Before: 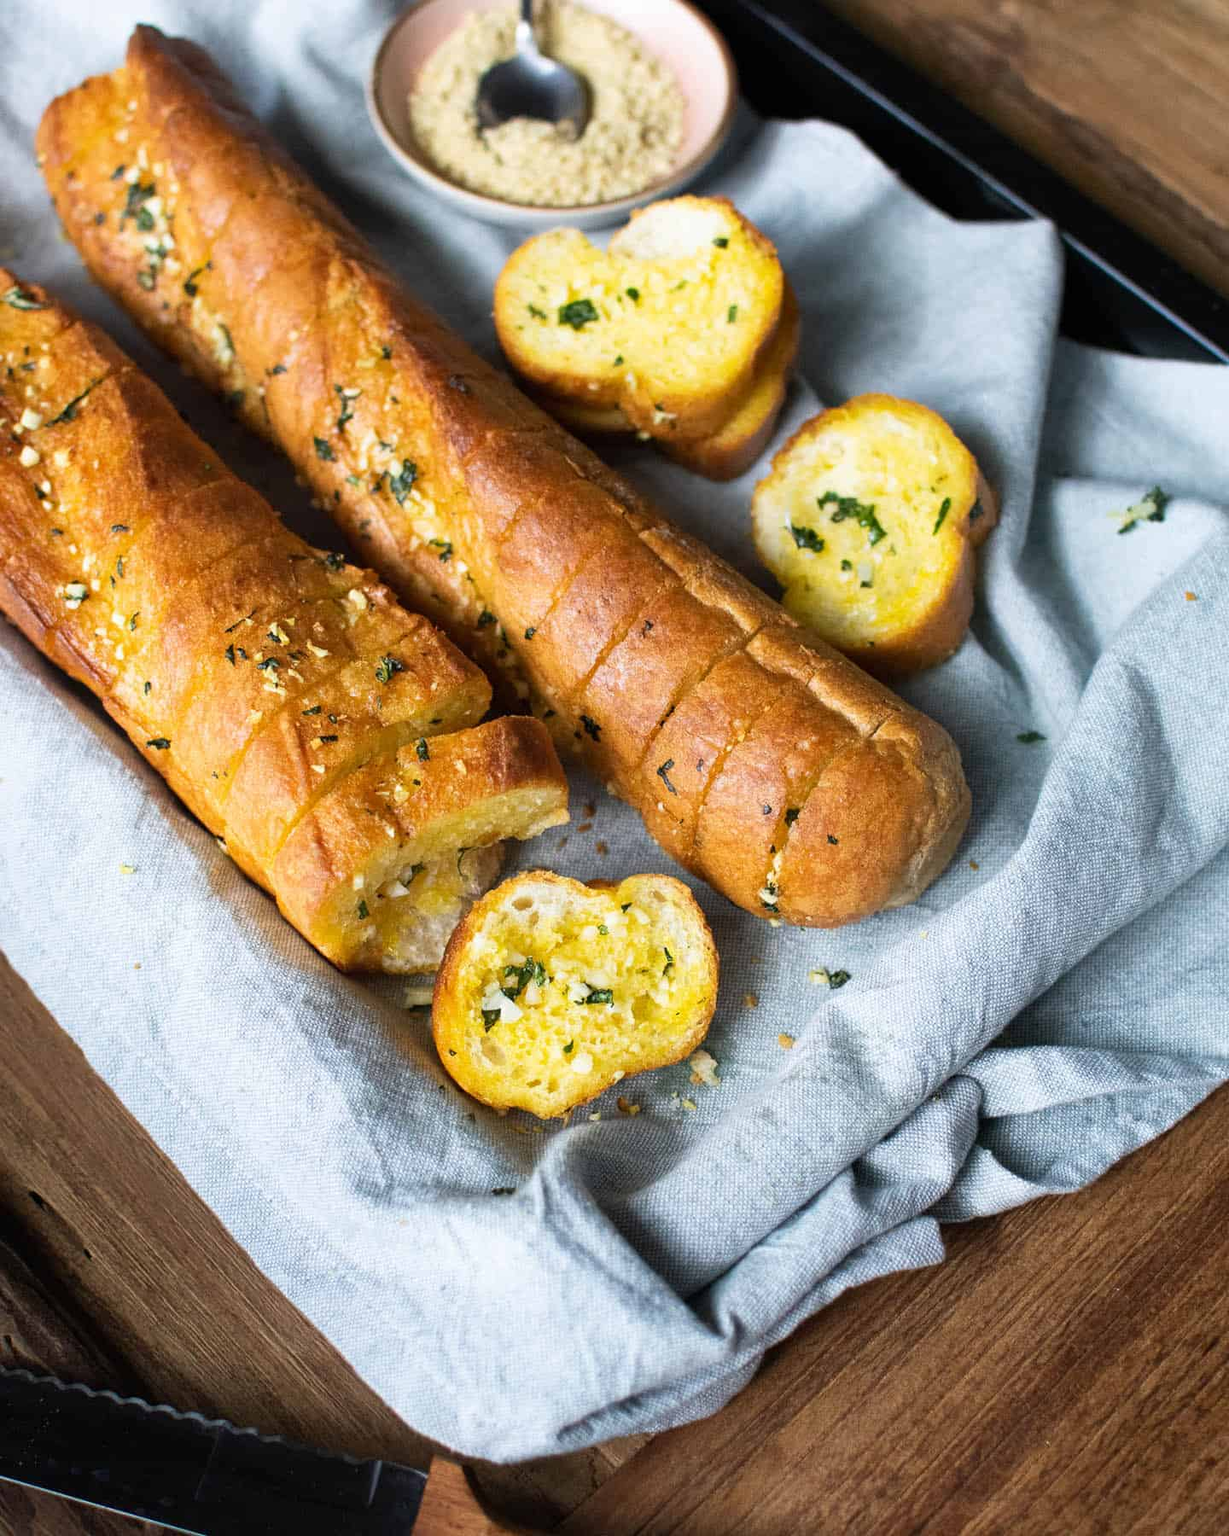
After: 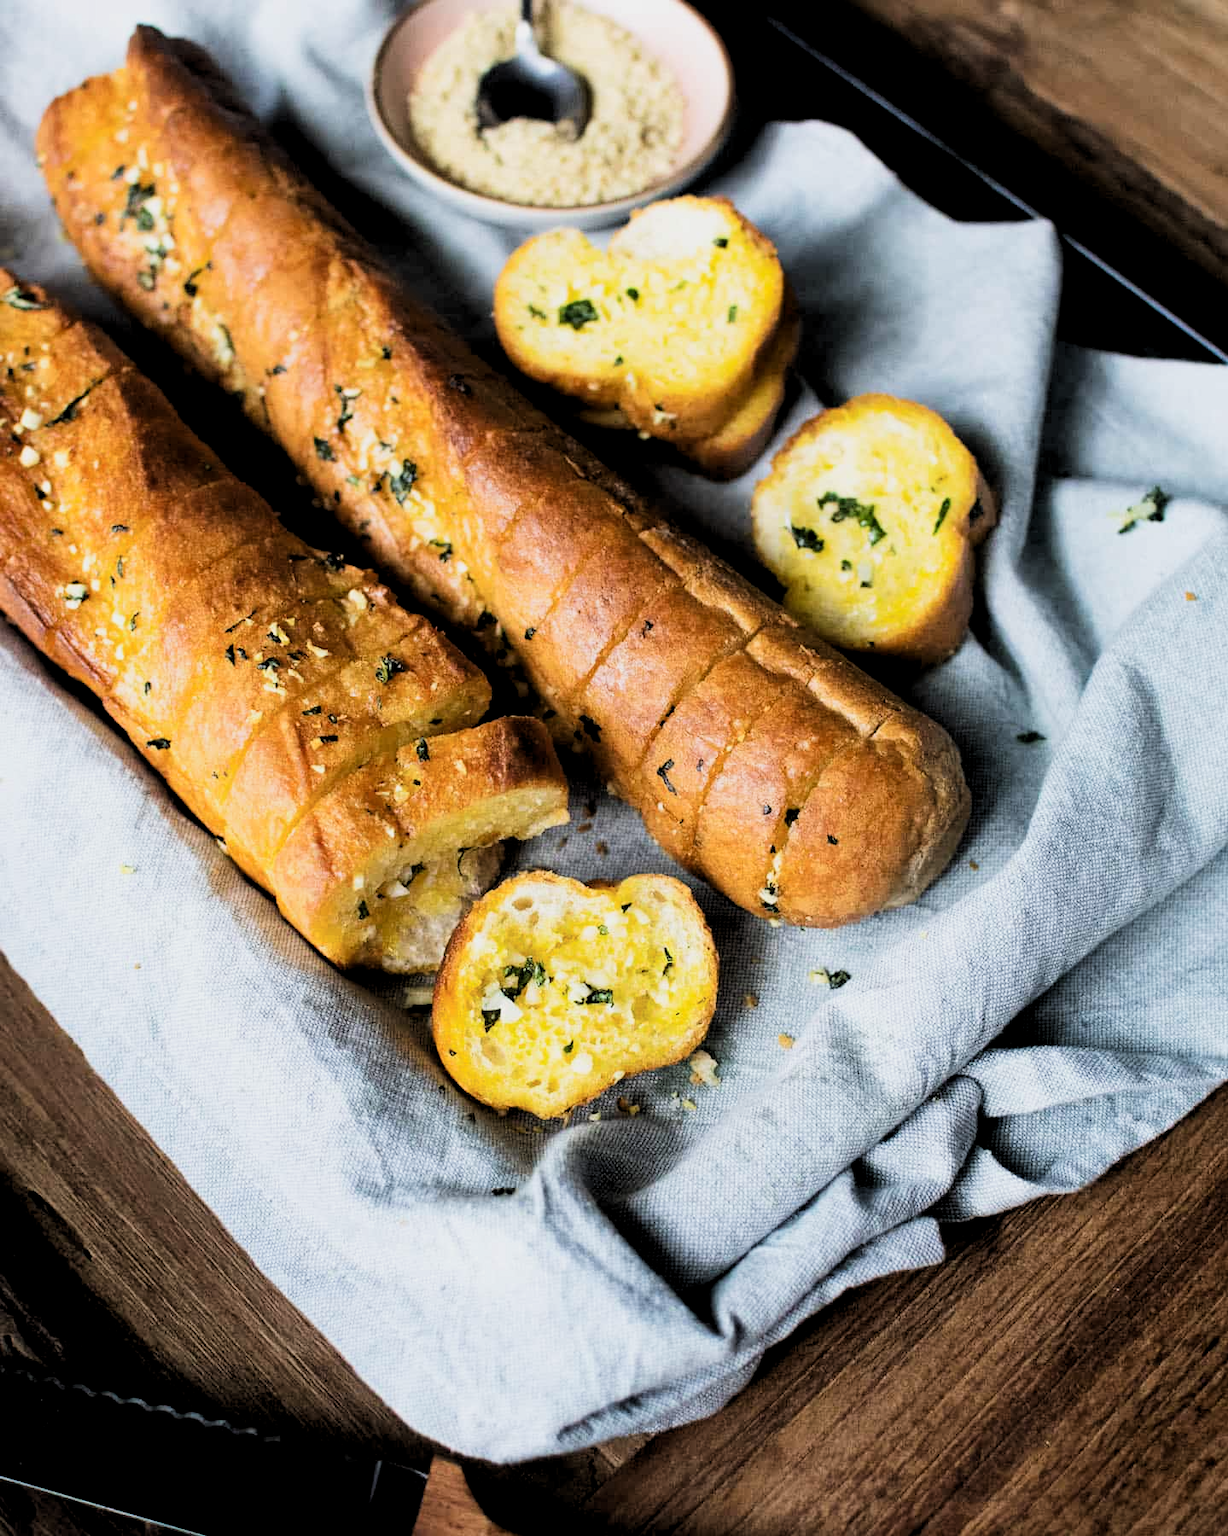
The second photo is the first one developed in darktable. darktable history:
filmic rgb: black relative exposure -5 EV, white relative exposure 3.5 EV, hardness 3.19, contrast 1.4, highlights saturation mix -30%
levels: levels [0.026, 0.507, 0.987]
